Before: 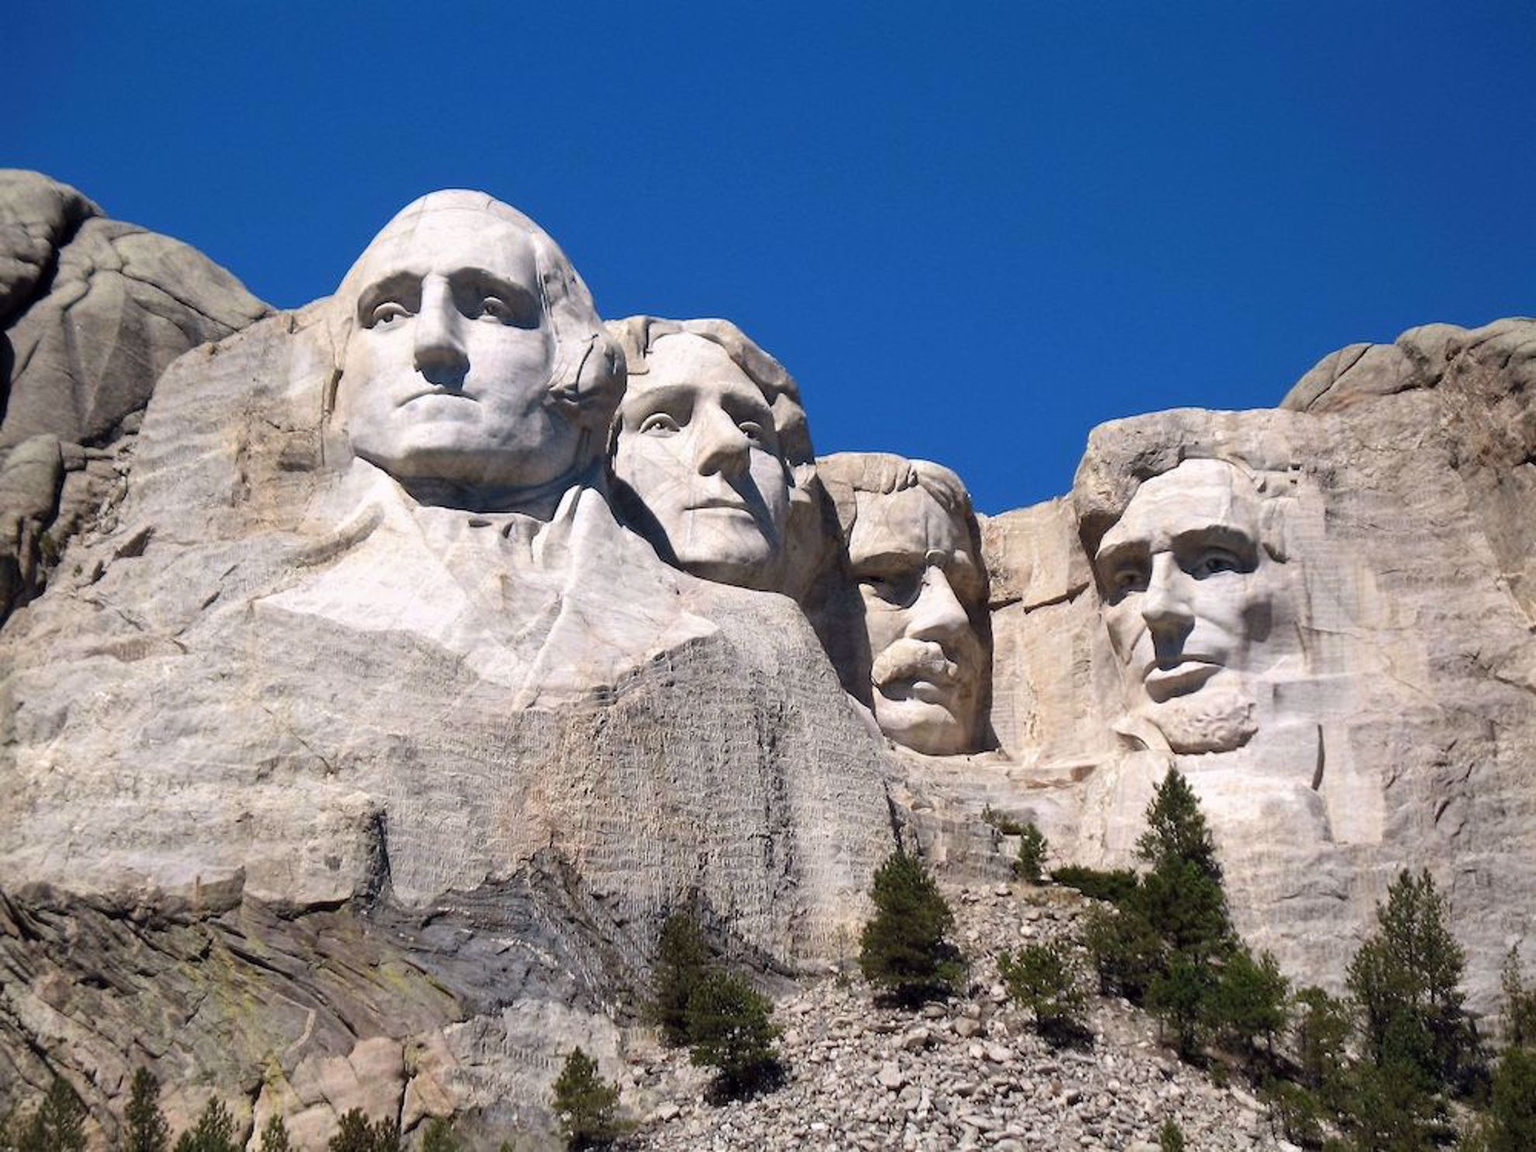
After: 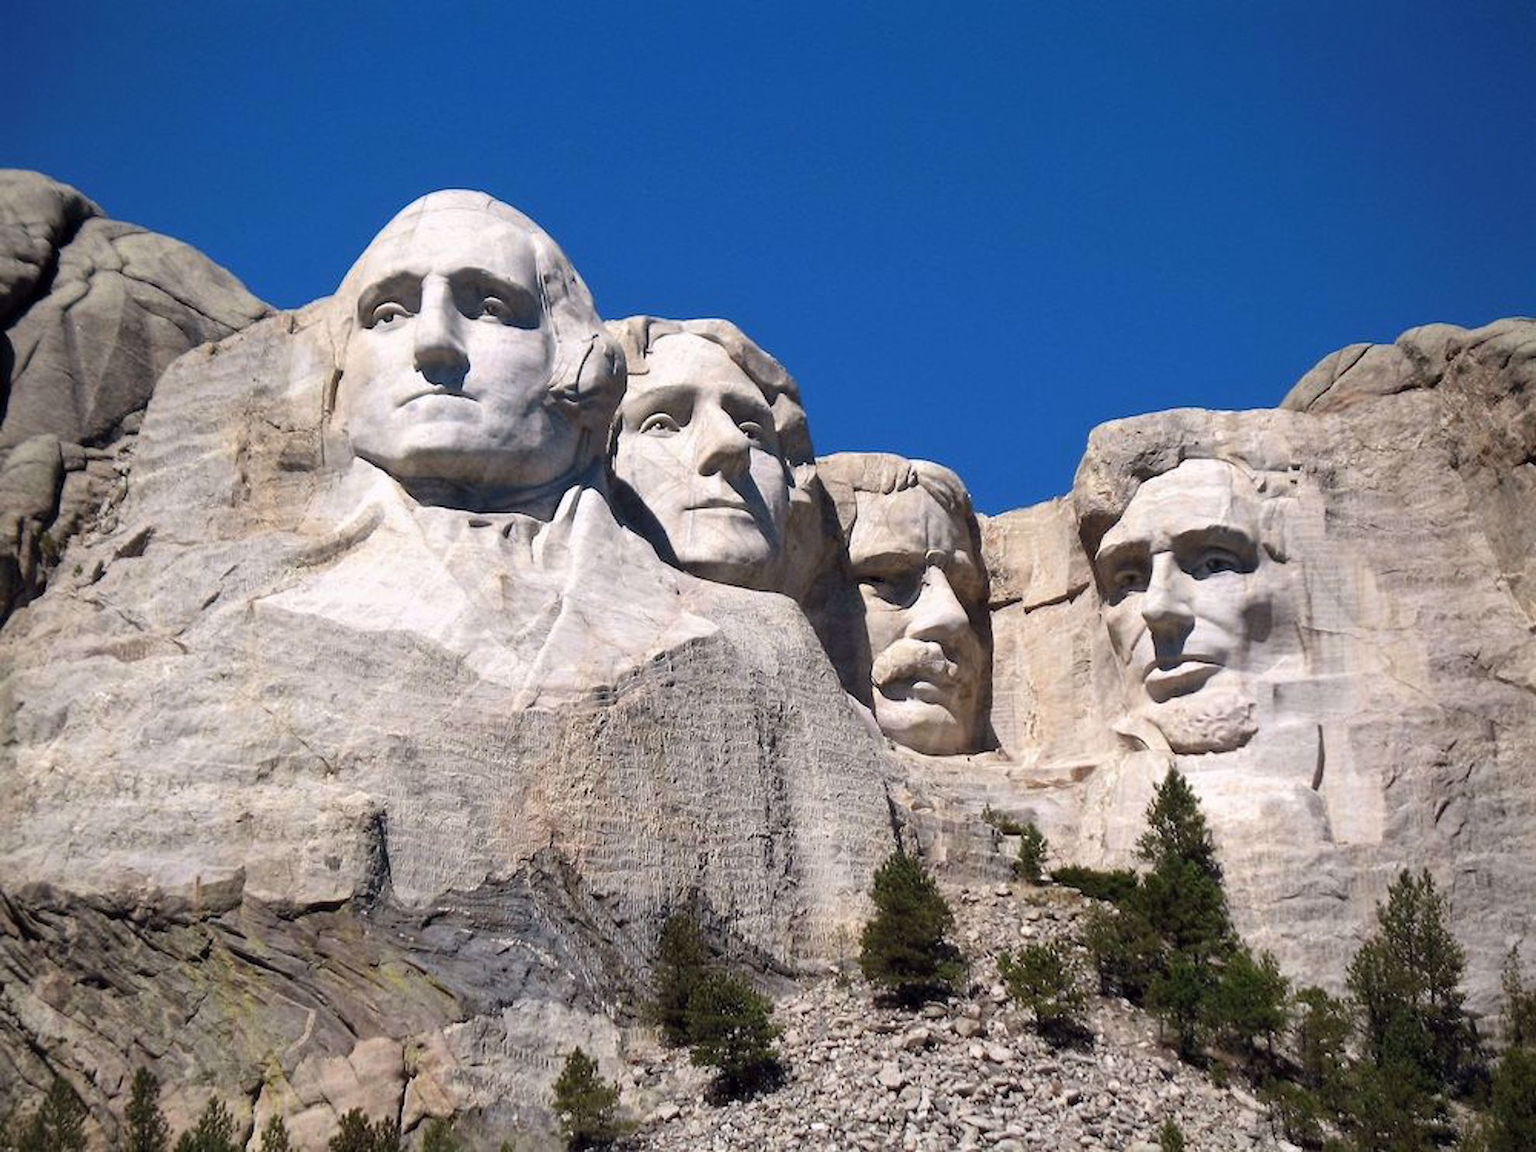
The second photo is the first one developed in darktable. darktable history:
vignetting: fall-off radius 64.14%, brightness -0.315, saturation -0.051
